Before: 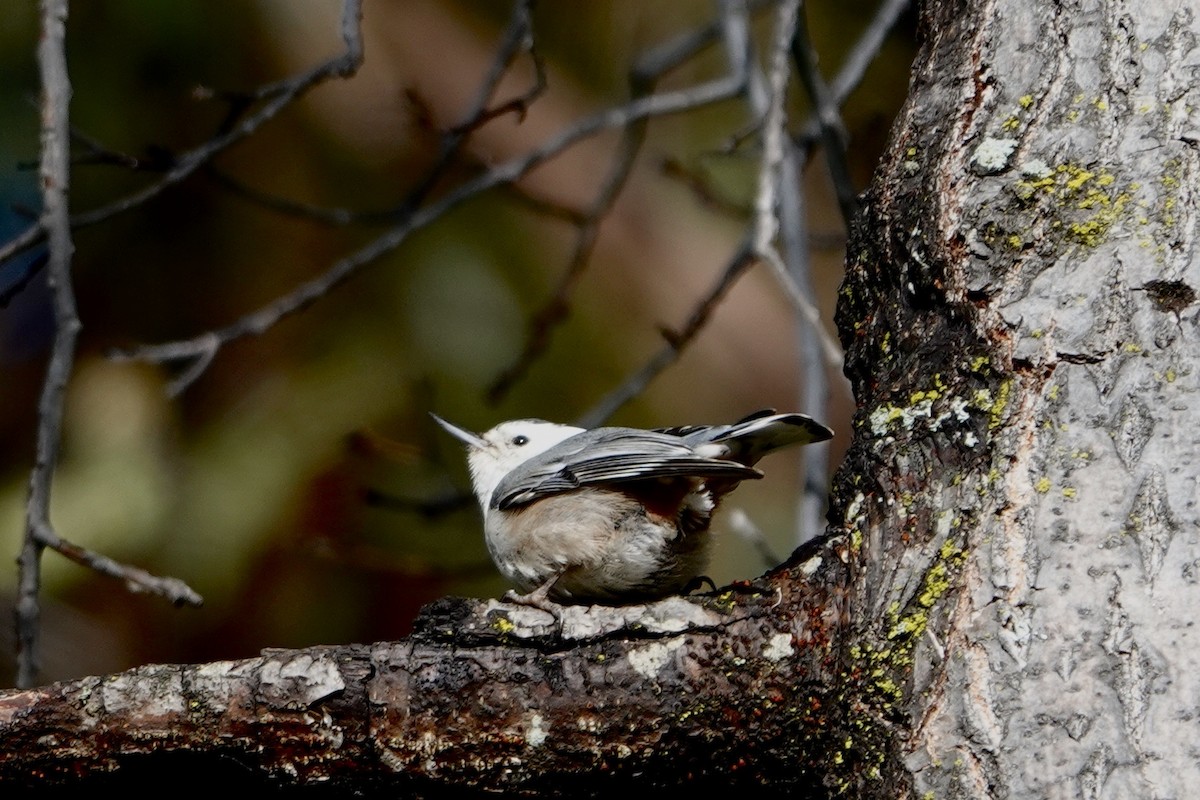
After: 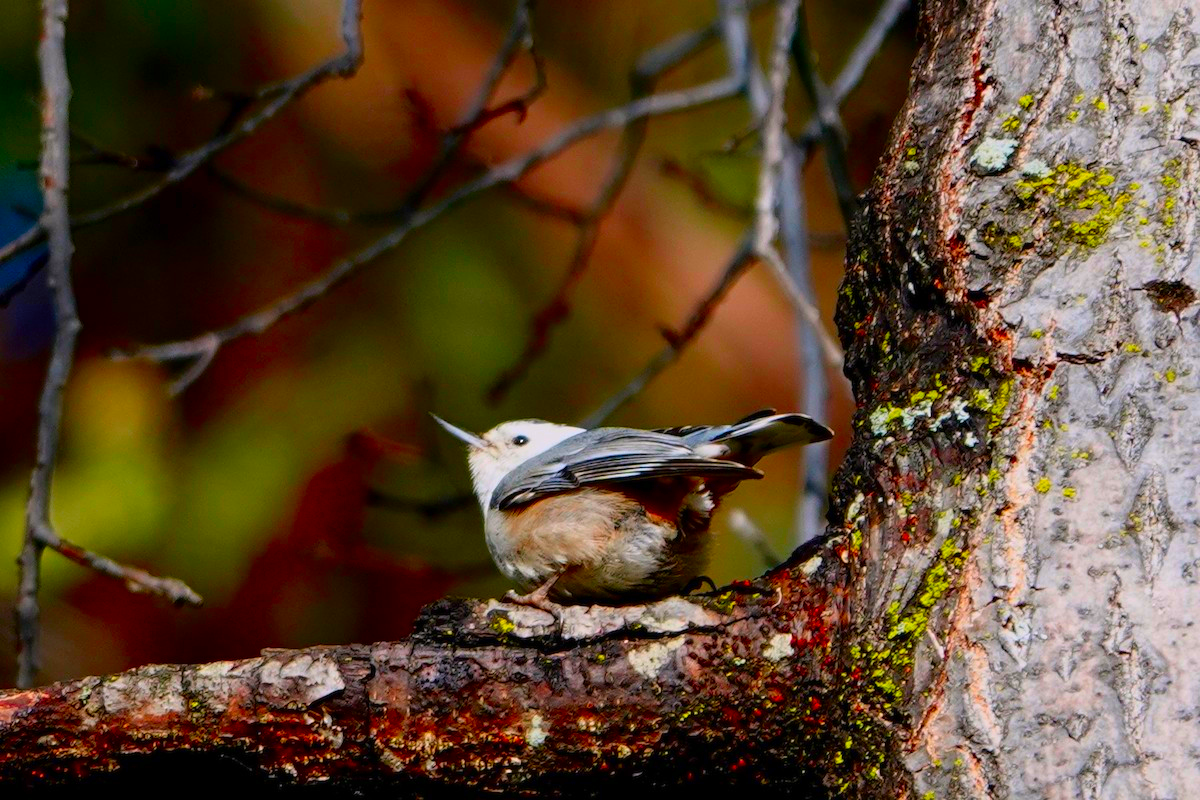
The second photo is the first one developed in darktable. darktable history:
white balance: red 1, blue 1
color correction: highlights a* 1.59, highlights b* -1.7, saturation 2.48
